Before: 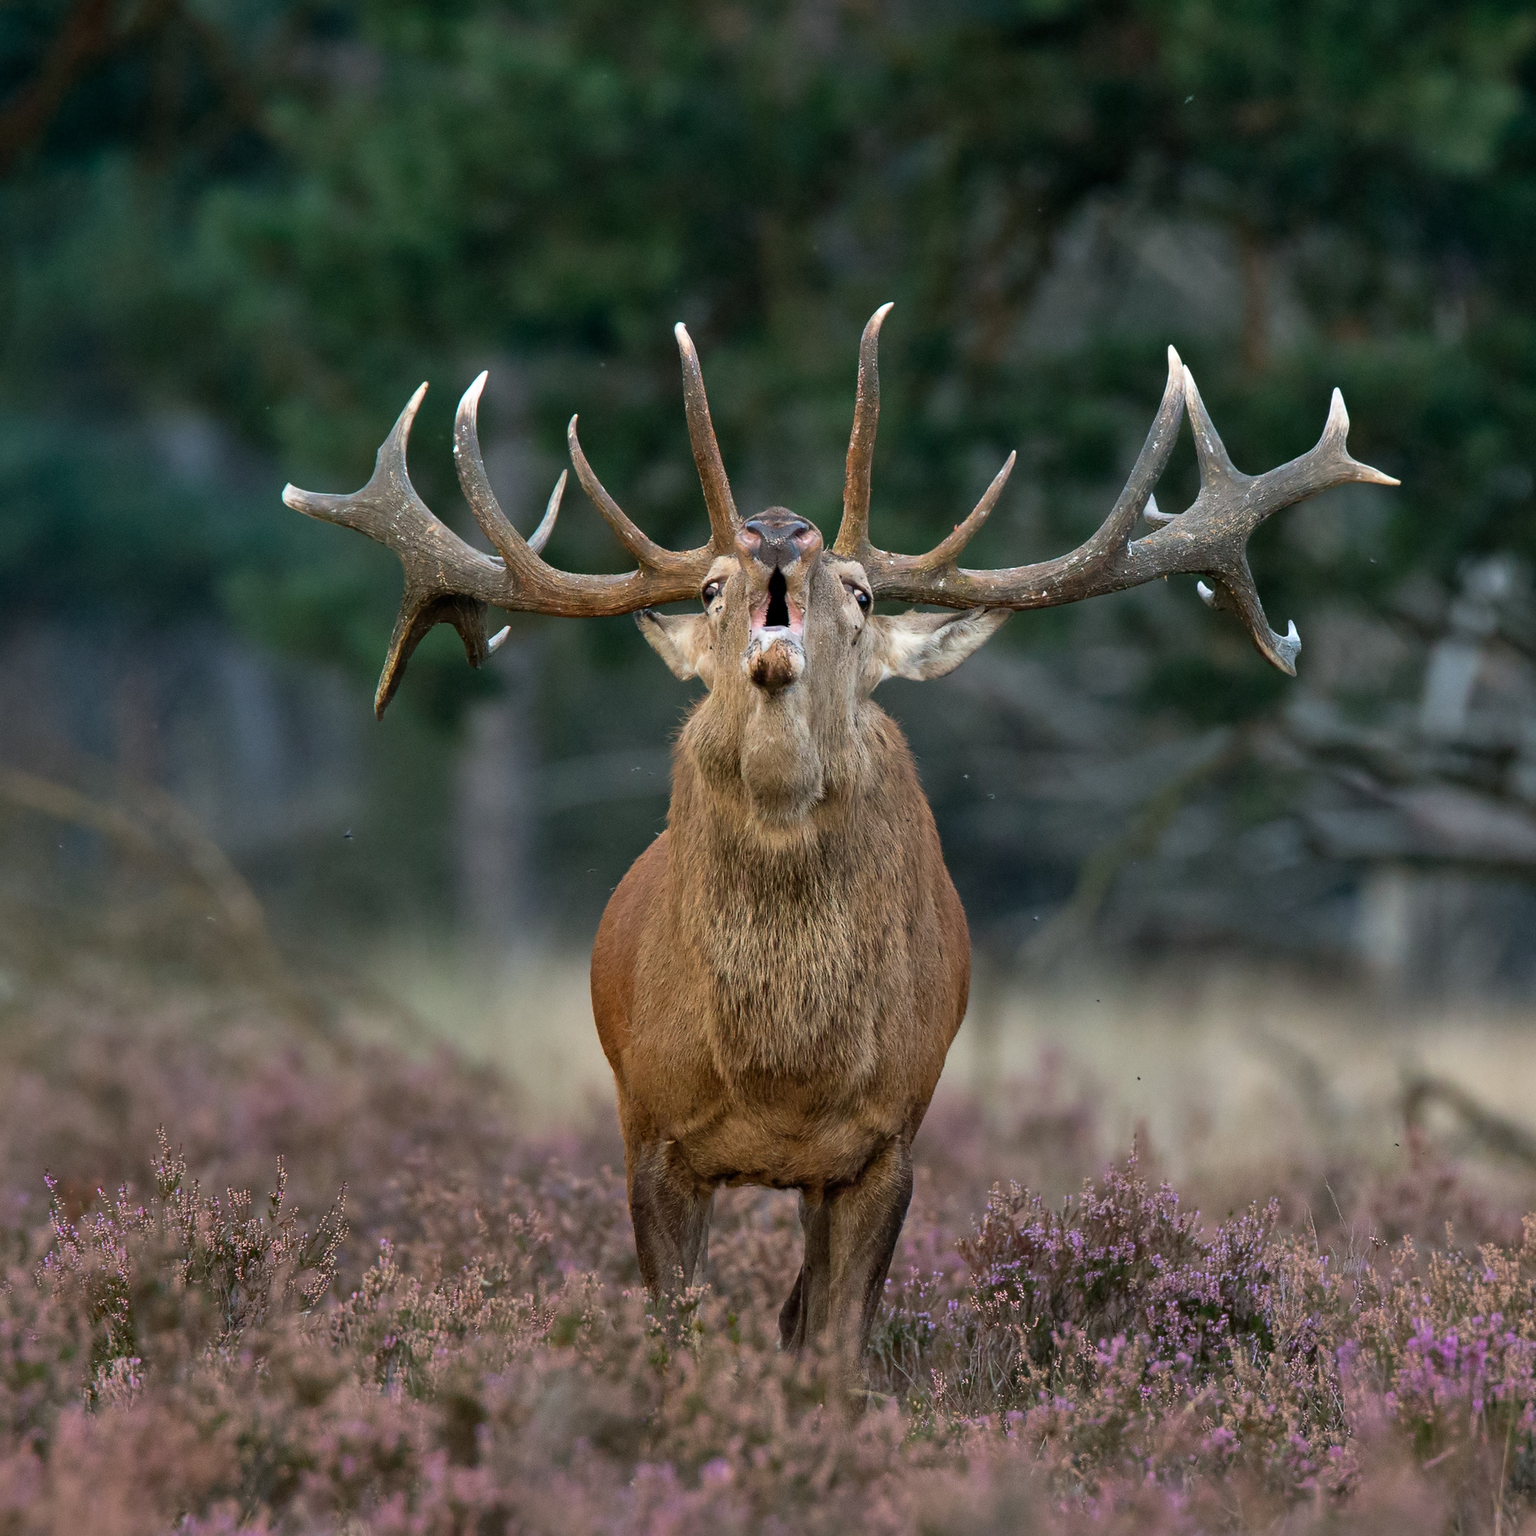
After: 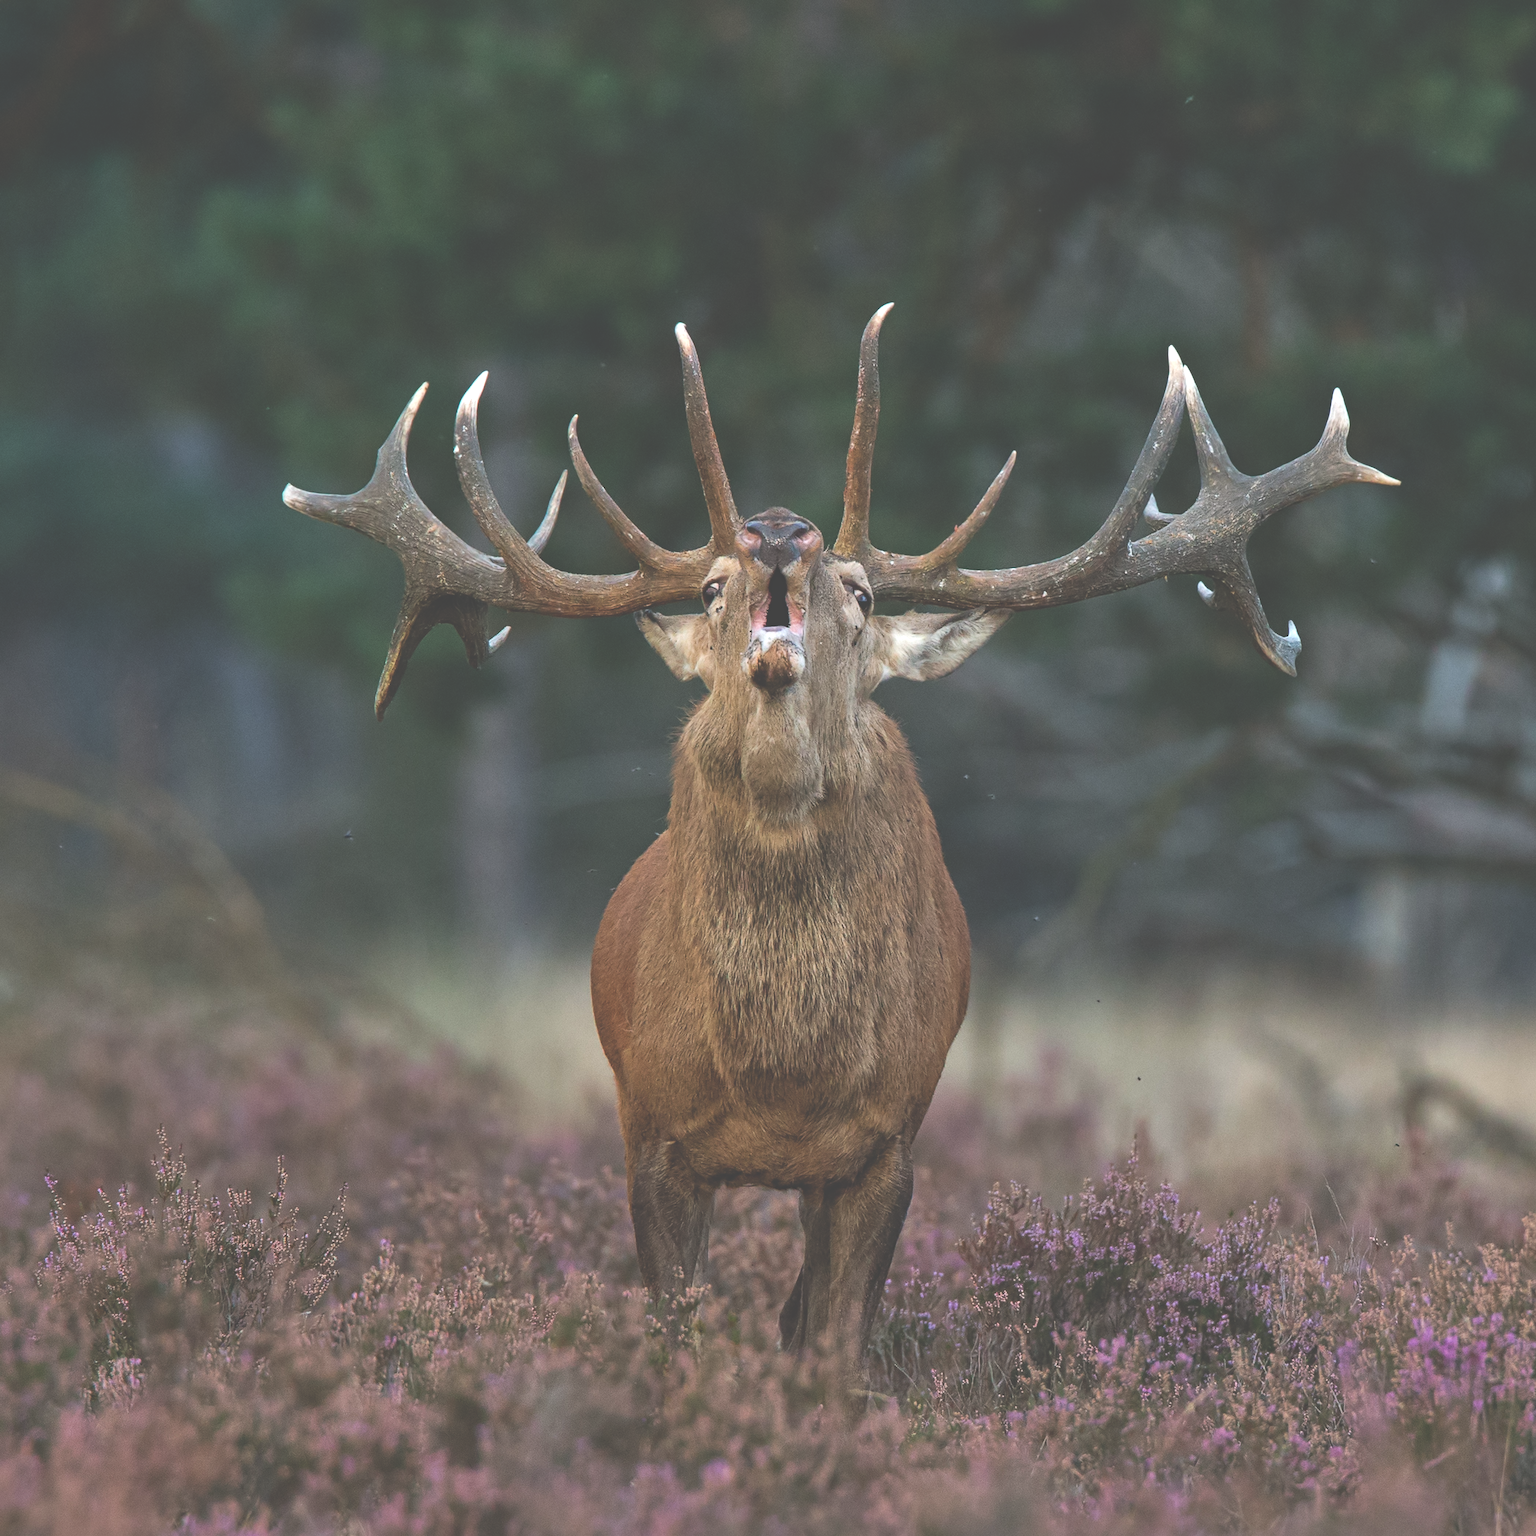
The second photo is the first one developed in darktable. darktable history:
local contrast: mode bilateral grid, contrast 9, coarseness 25, detail 110%, midtone range 0.2
haze removal: compatibility mode true, adaptive false
exposure: black level correction -0.062, exposure -0.05 EV, compensate highlight preservation false
